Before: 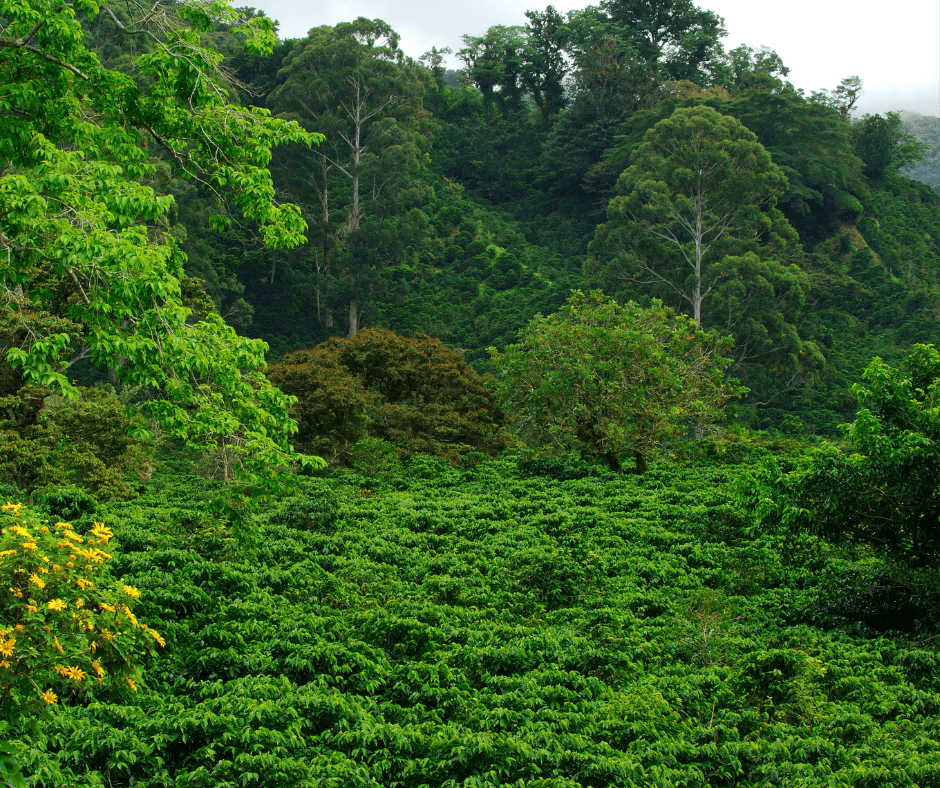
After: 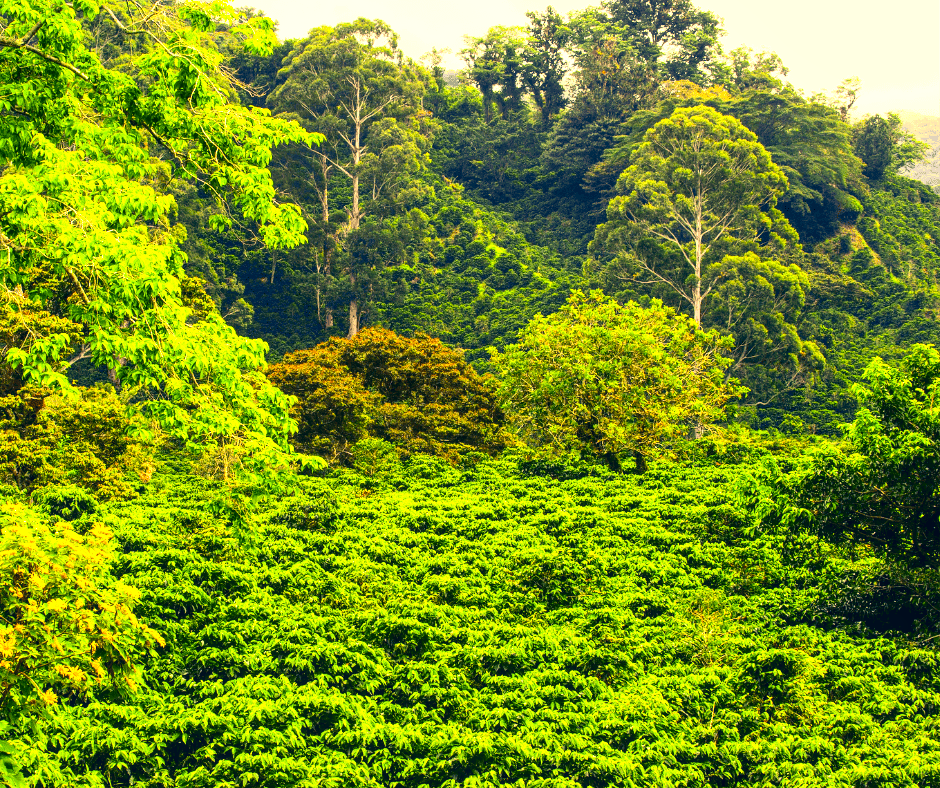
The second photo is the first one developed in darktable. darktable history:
color correction: highlights a* 19.59, highlights b* 27.49, shadows a* 3.46, shadows b* -17.28, saturation 0.73
exposure: black level correction 0.001, exposure 1.646 EV, compensate exposure bias true, compensate highlight preservation false
local contrast: on, module defaults
color contrast: green-magenta contrast 1.55, blue-yellow contrast 1.83
contrast brightness saturation: contrast 0.28
